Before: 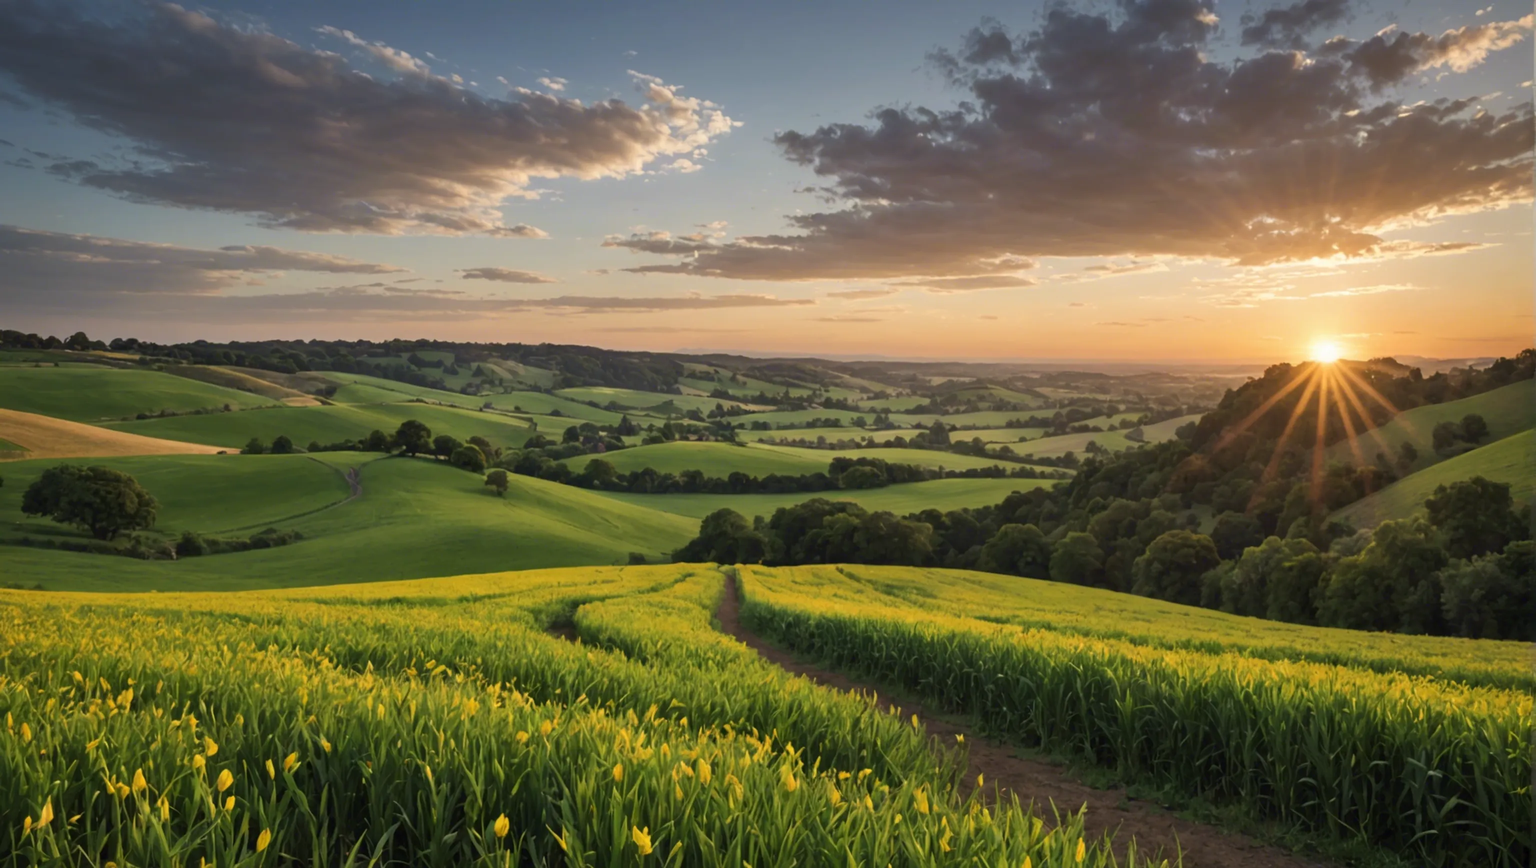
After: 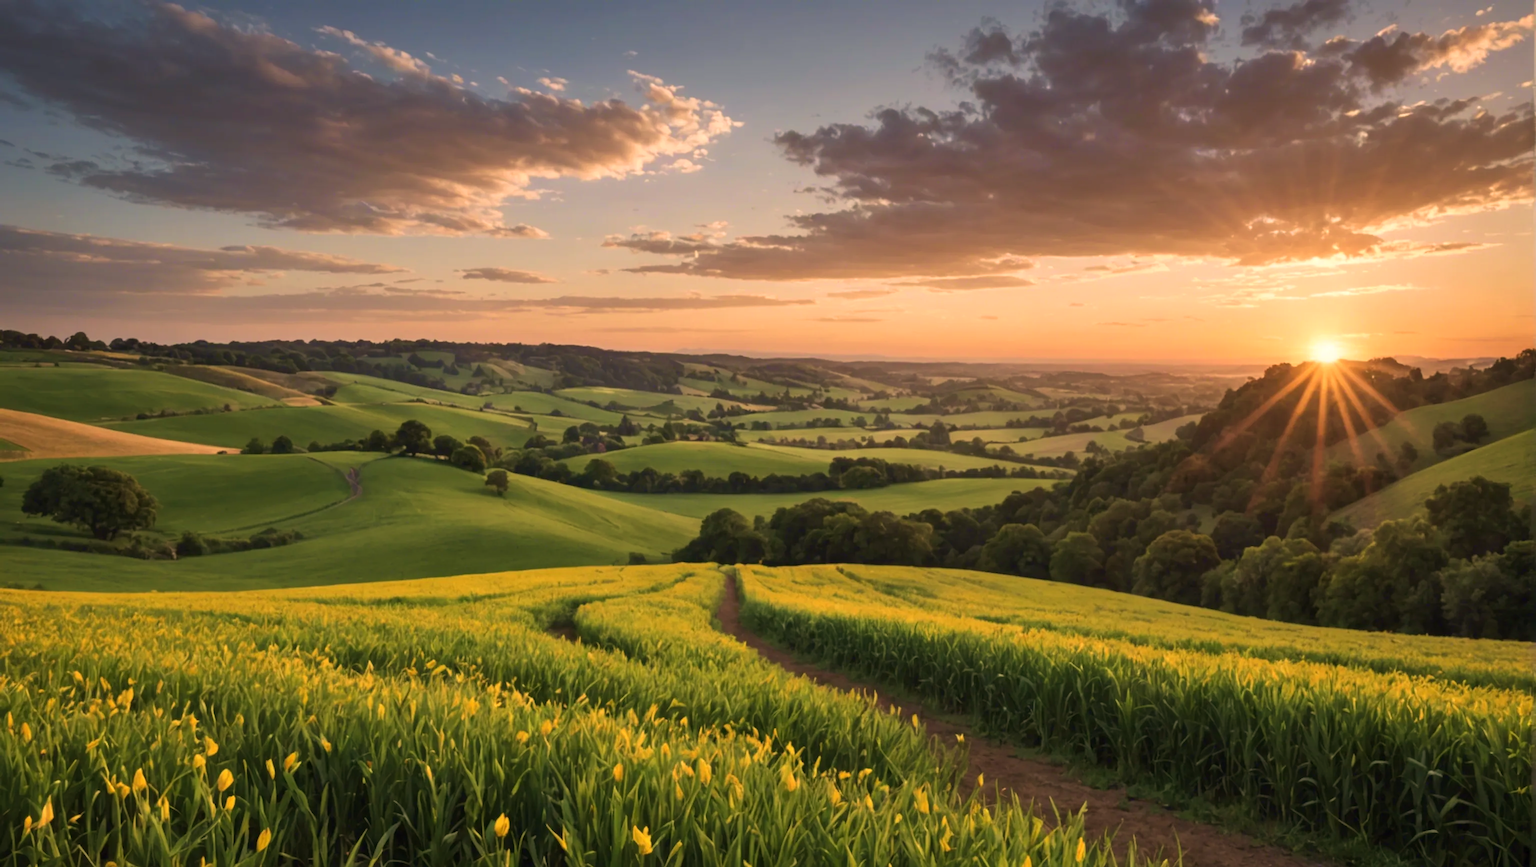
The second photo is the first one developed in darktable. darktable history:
white balance: red 1.127, blue 0.943
exposure: compensate highlight preservation false
velvia: on, module defaults
